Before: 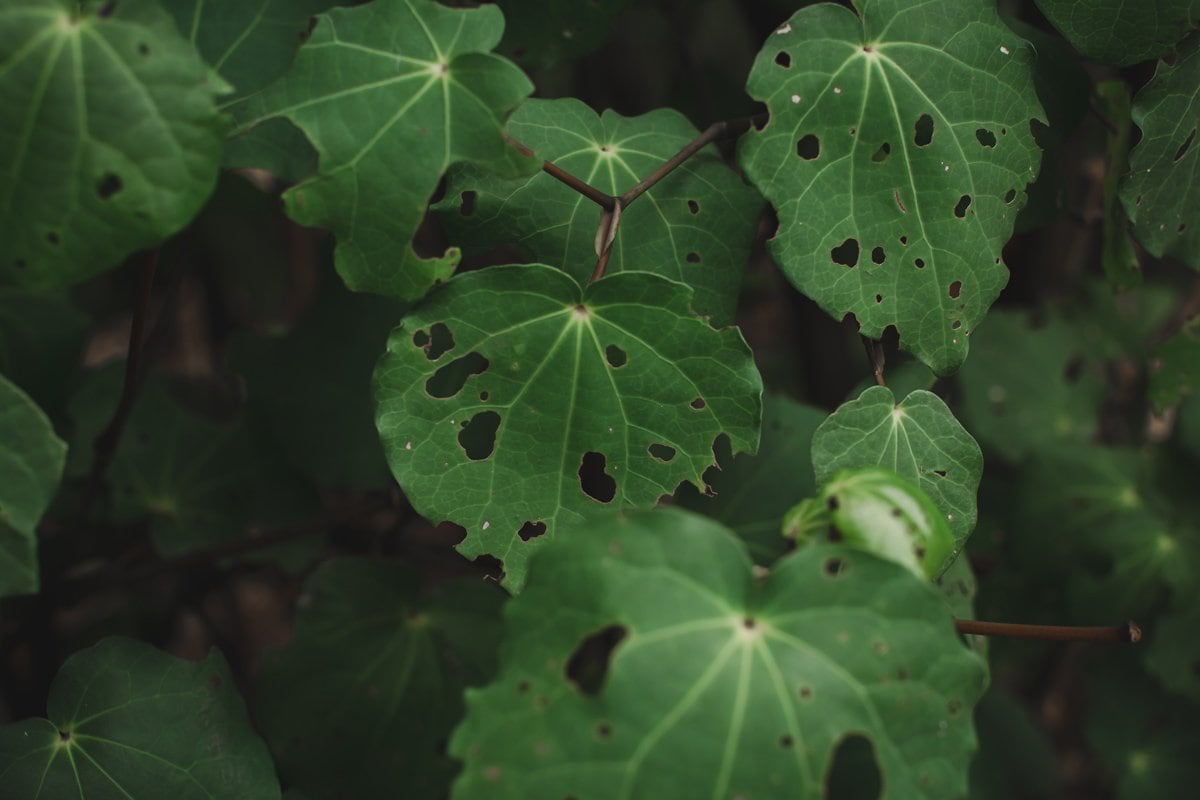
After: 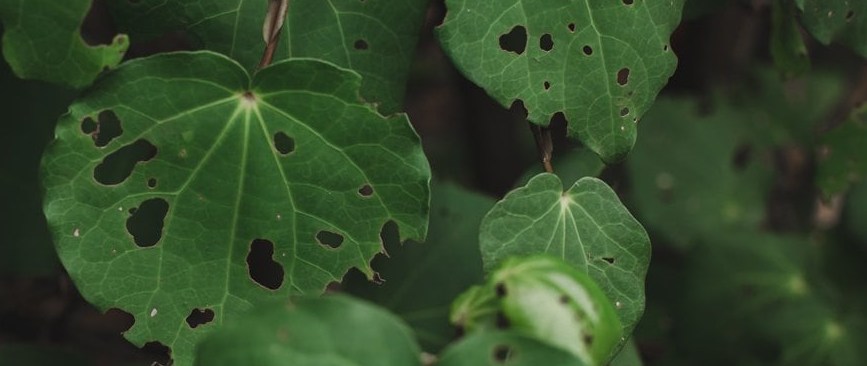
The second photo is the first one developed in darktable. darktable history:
crop and rotate: left 27.697%, top 26.776%, bottom 27.356%
